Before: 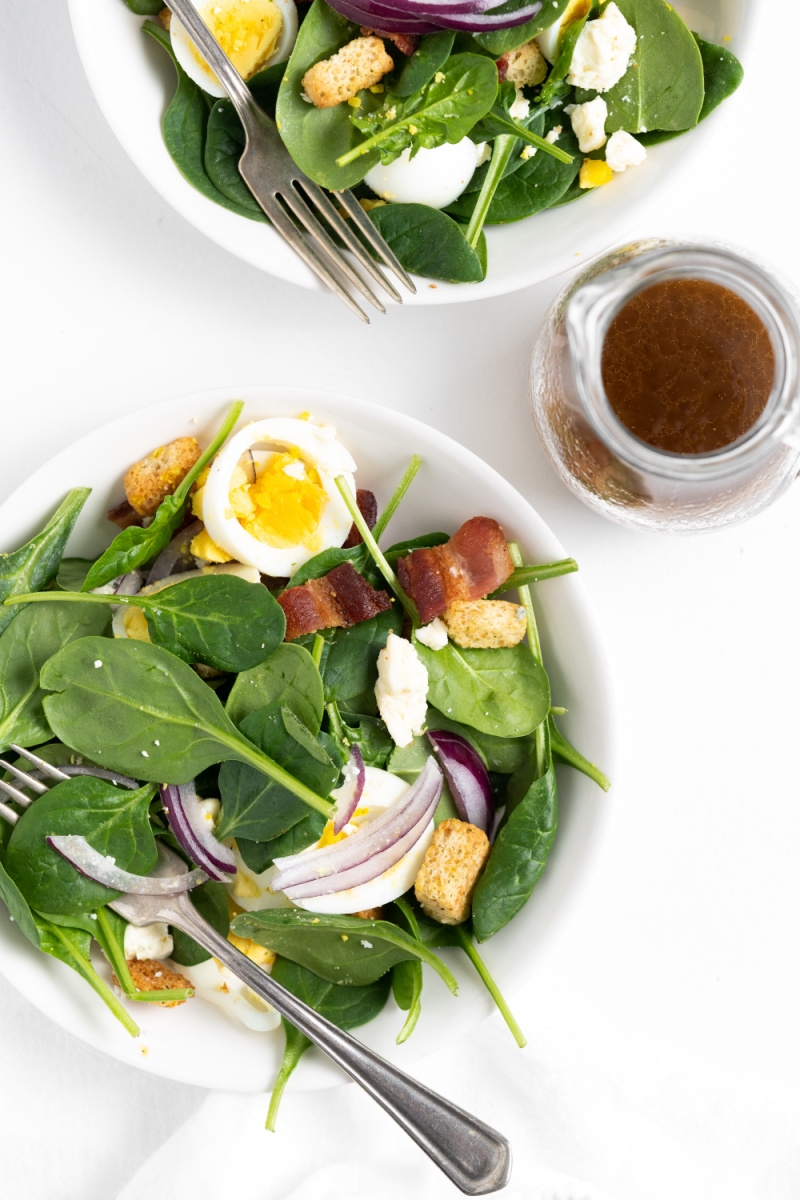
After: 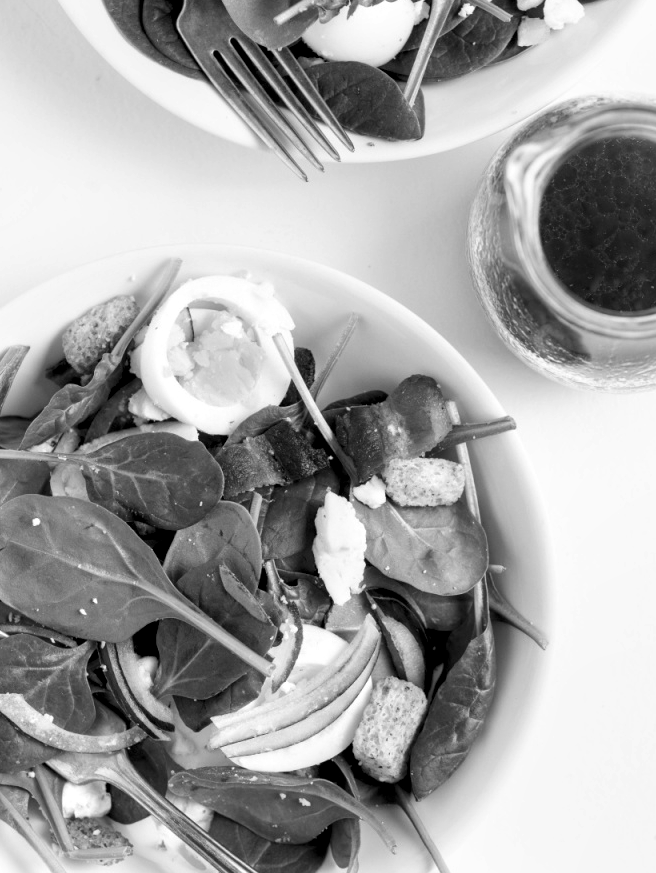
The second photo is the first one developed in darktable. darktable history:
monochrome: a 73.58, b 64.21
local contrast: detail 135%, midtone range 0.75
crop: left 7.856%, top 11.836%, right 10.12%, bottom 15.387%
